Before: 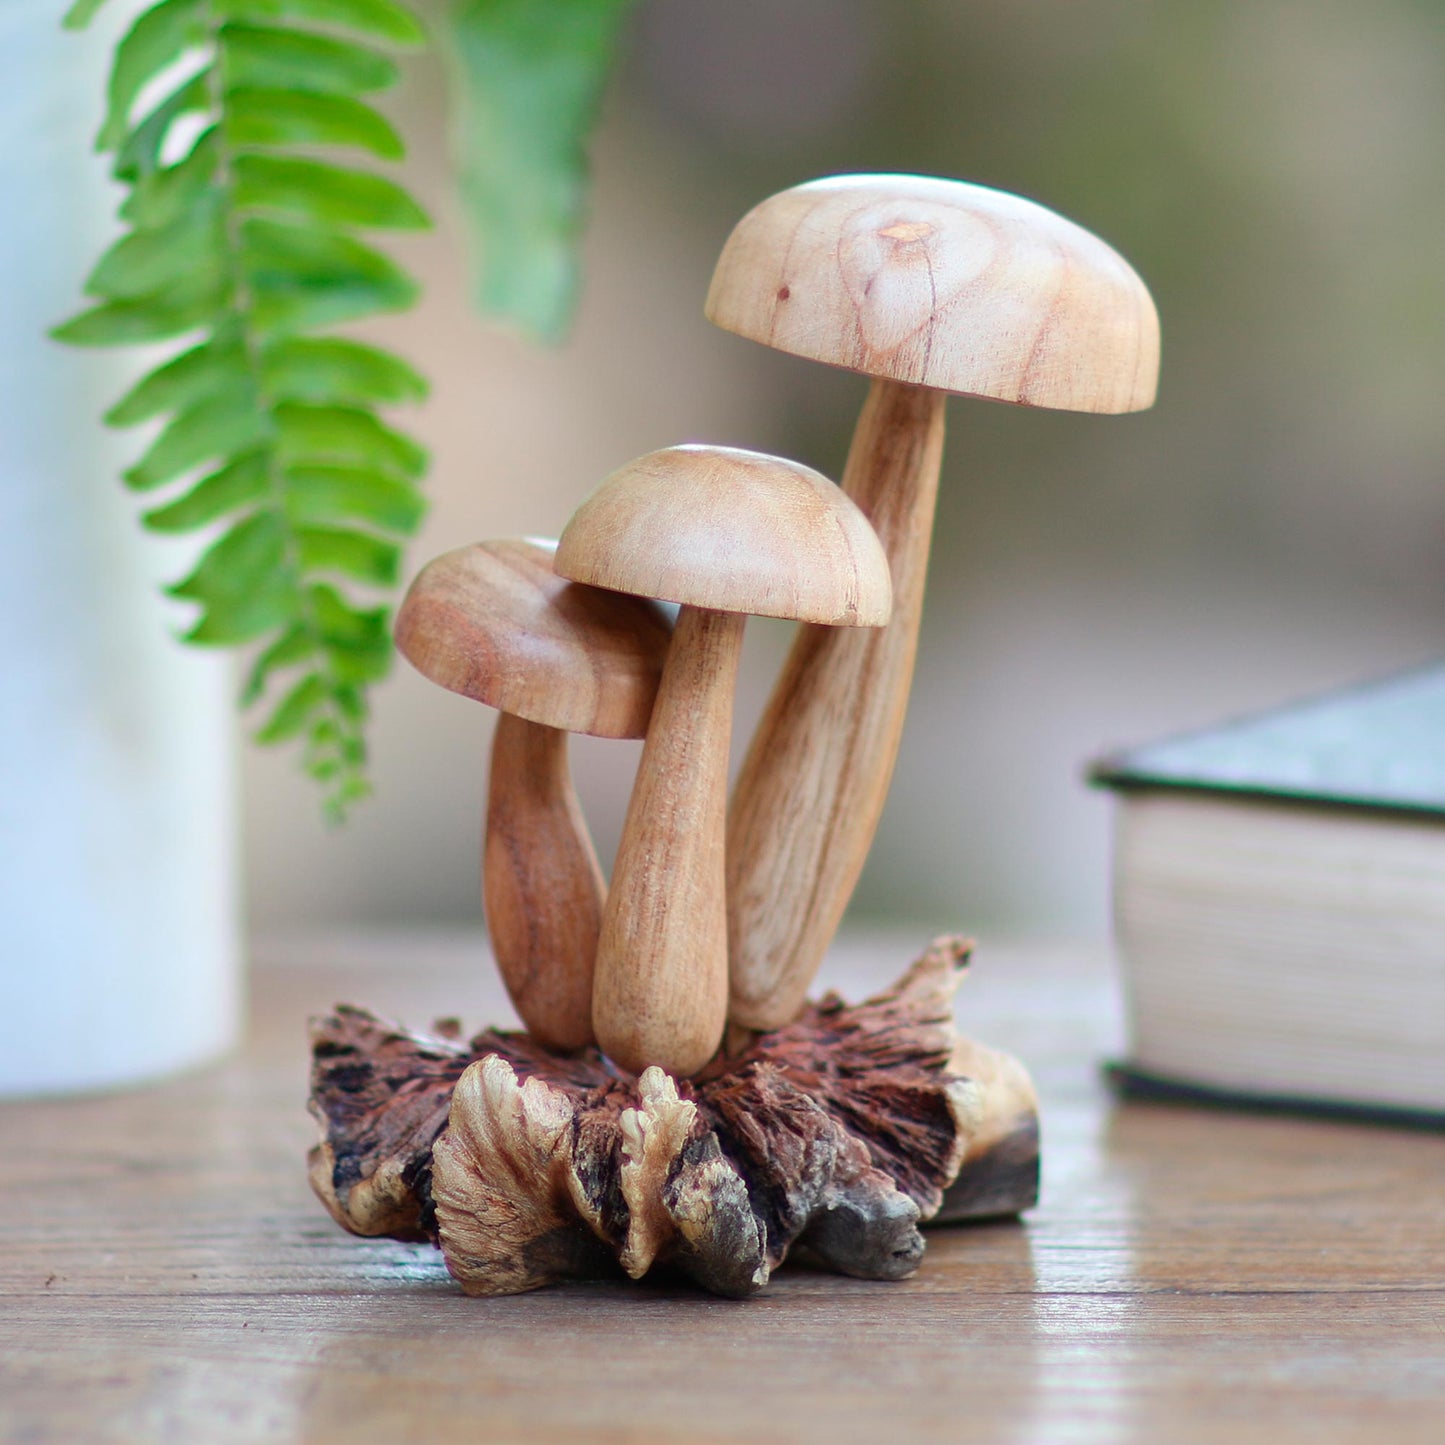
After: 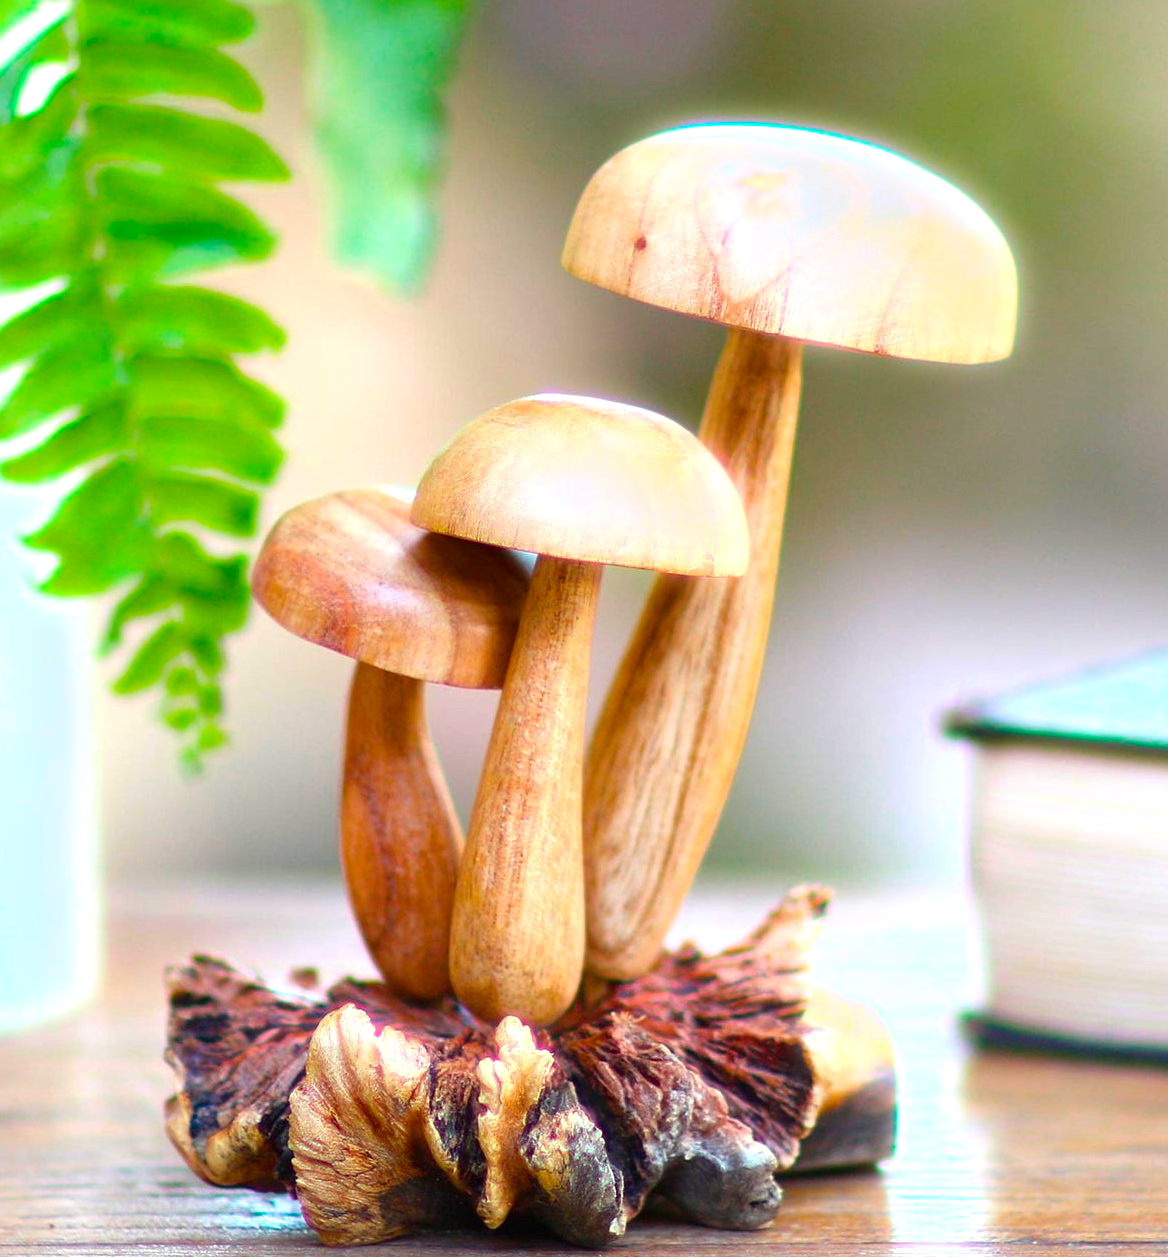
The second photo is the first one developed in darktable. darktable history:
bloom: size 3%, threshold 100%, strength 0%
exposure: exposure -0.177 EV, compensate highlight preservation false
color balance rgb: linear chroma grading › global chroma 10%, perceptual saturation grading › global saturation 40%, perceptual brilliance grading › global brilliance 30%, global vibrance 20%
crop: left 9.929%, top 3.475%, right 9.188%, bottom 9.529%
